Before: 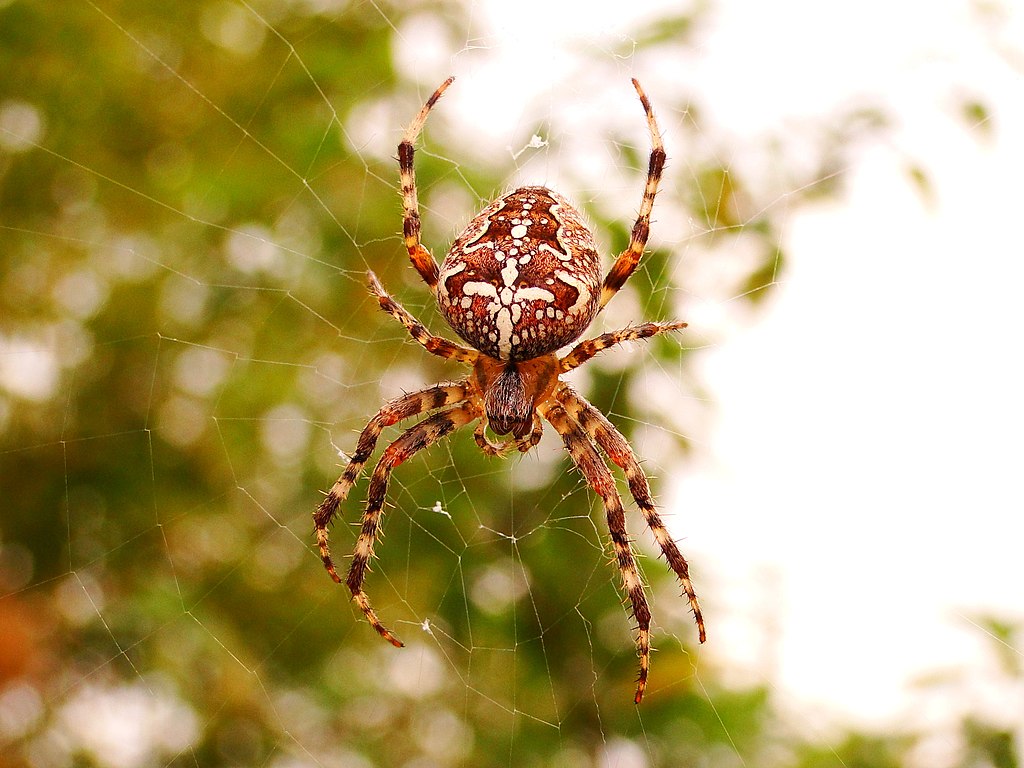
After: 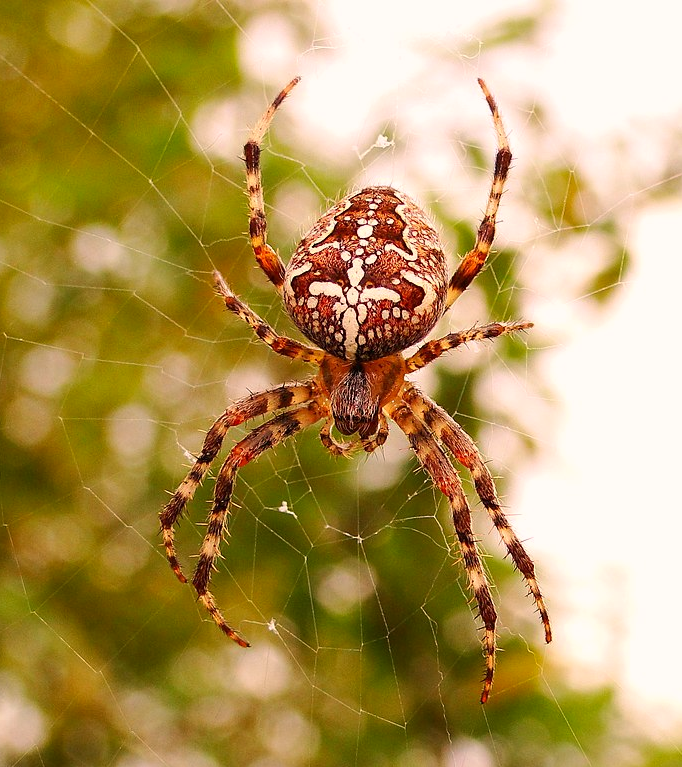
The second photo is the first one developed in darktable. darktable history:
crop and rotate: left 15.055%, right 18.278%
color correction: highlights a* 5.81, highlights b* 4.84
